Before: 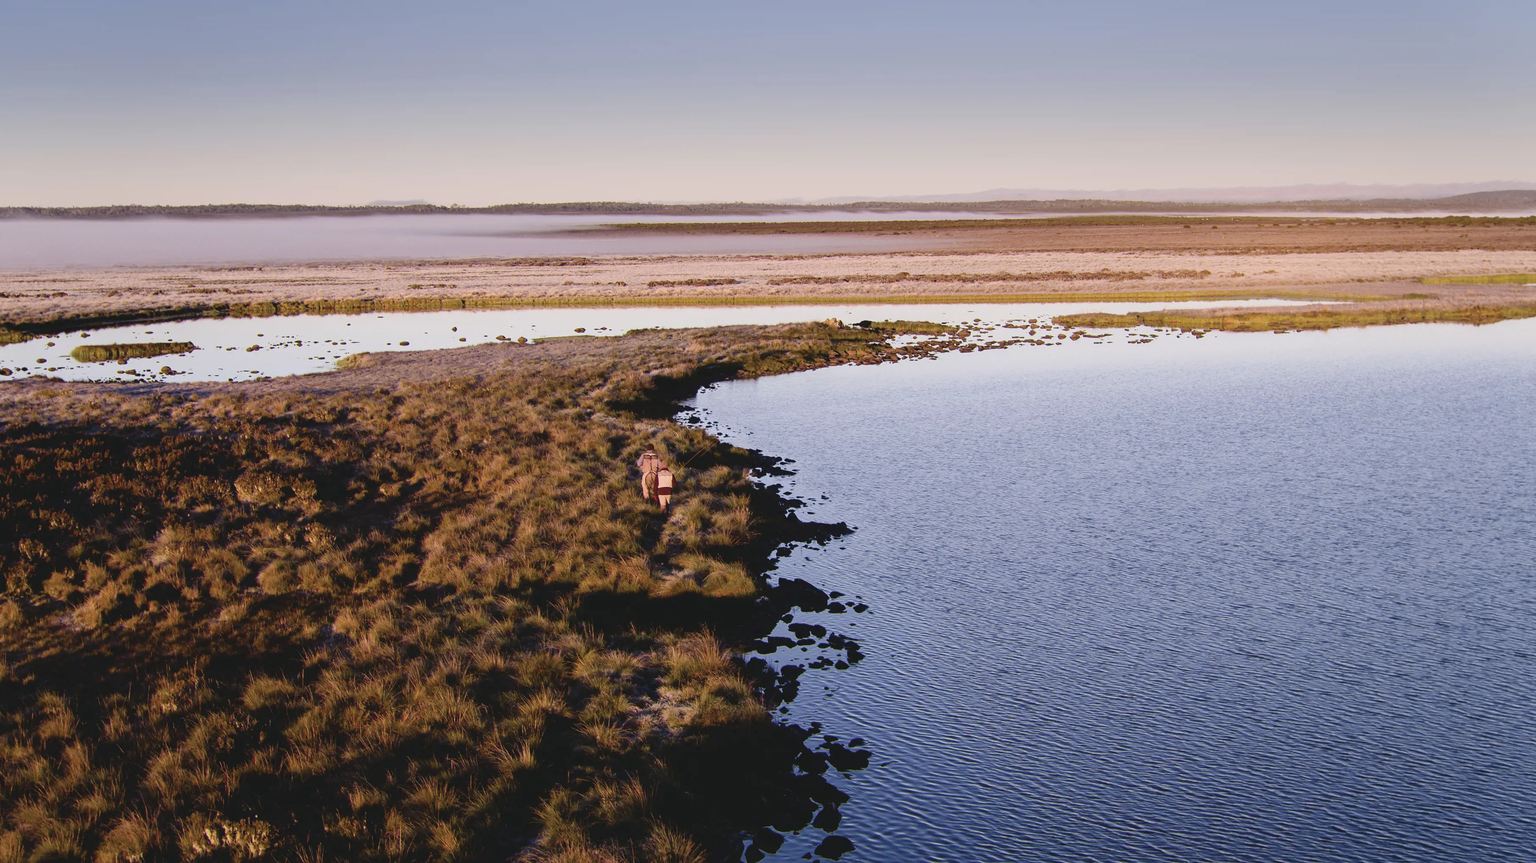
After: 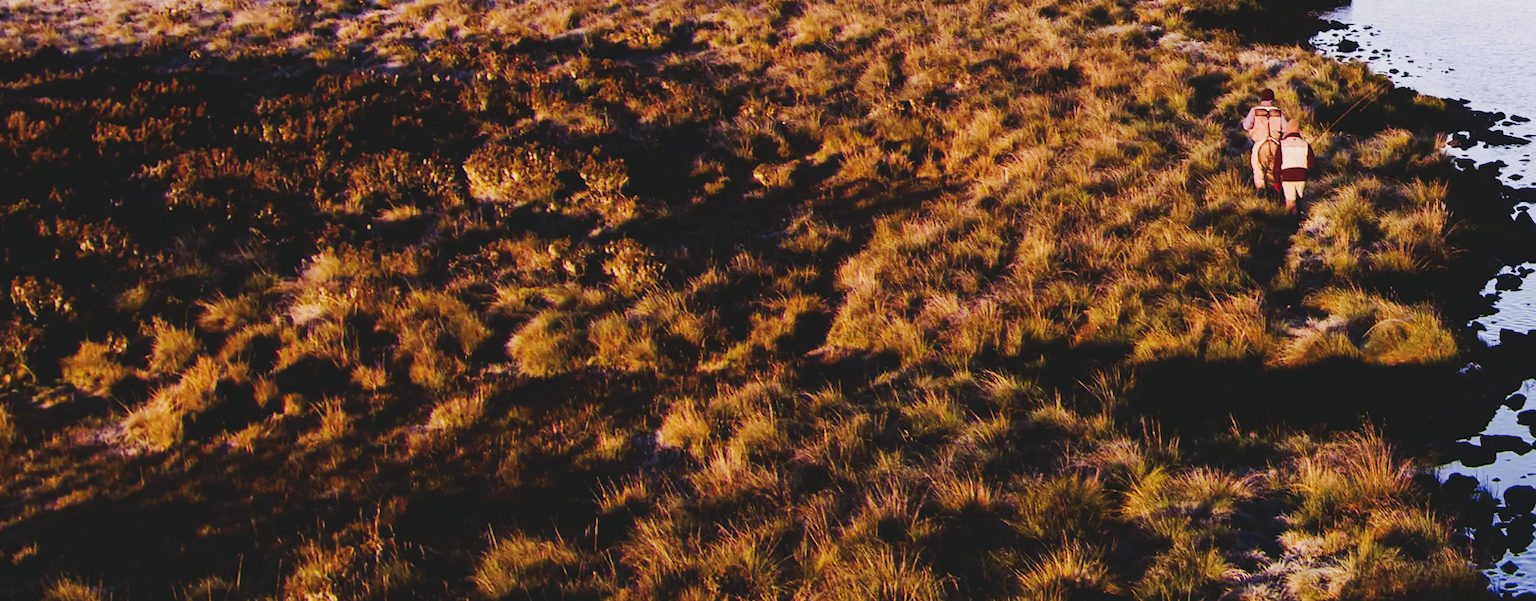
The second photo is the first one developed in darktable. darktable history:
rotate and perspective: rotation -0.013°, lens shift (vertical) -0.027, lens shift (horizontal) 0.178, crop left 0.016, crop right 0.989, crop top 0.082, crop bottom 0.918
crop: top 44.483%, right 43.593%, bottom 12.892%
tone curve: curves: ch0 [(0, 0) (0.003, 0.061) (0.011, 0.065) (0.025, 0.066) (0.044, 0.077) (0.069, 0.092) (0.1, 0.106) (0.136, 0.125) (0.177, 0.16) (0.224, 0.206) (0.277, 0.272) (0.335, 0.356) (0.399, 0.472) (0.468, 0.59) (0.543, 0.686) (0.623, 0.766) (0.709, 0.832) (0.801, 0.886) (0.898, 0.929) (1, 1)], preserve colors none
